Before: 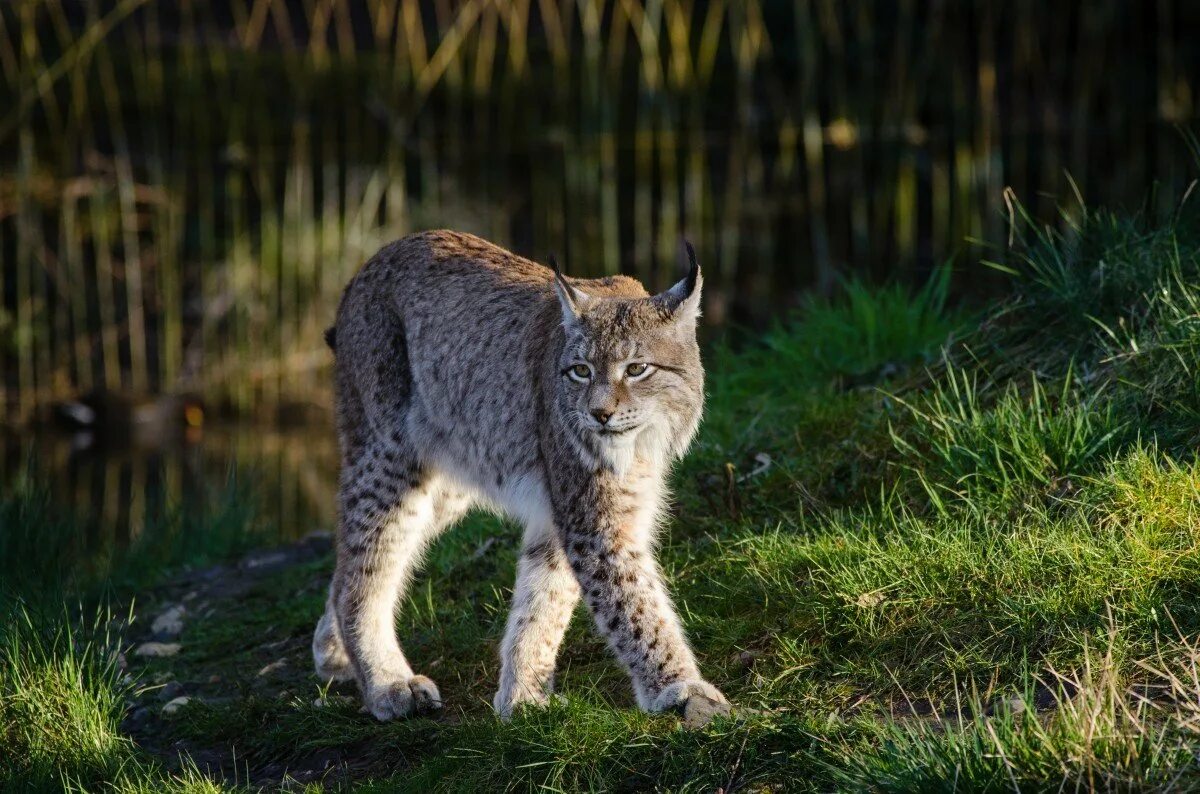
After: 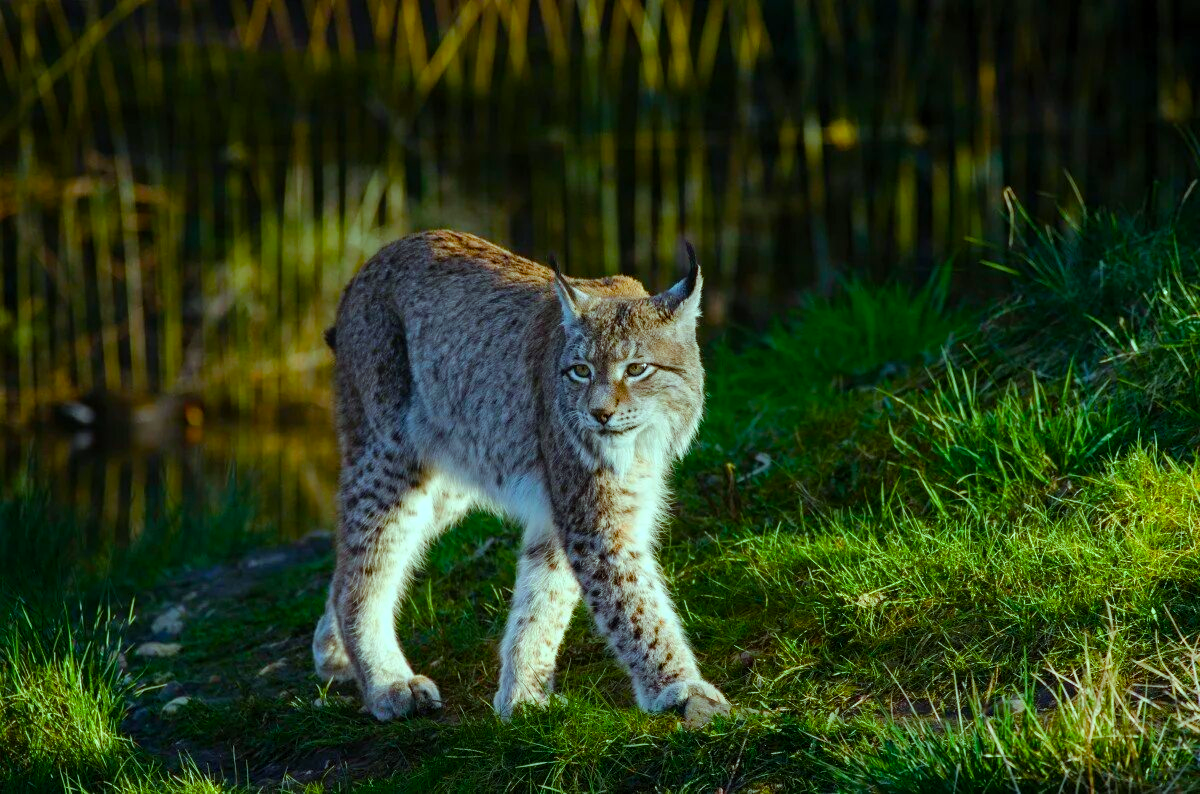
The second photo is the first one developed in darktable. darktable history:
color balance rgb: shadows lift › chroma 2.003%, shadows lift › hue 134.55°, highlights gain › chroma 4.128%, highlights gain › hue 199.05°, perceptual saturation grading › global saturation 40.875%, perceptual saturation grading › highlights -24.823%, perceptual saturation grading › mid-tones 34.633%, perceptual saturation grading › shadows 34.82%
